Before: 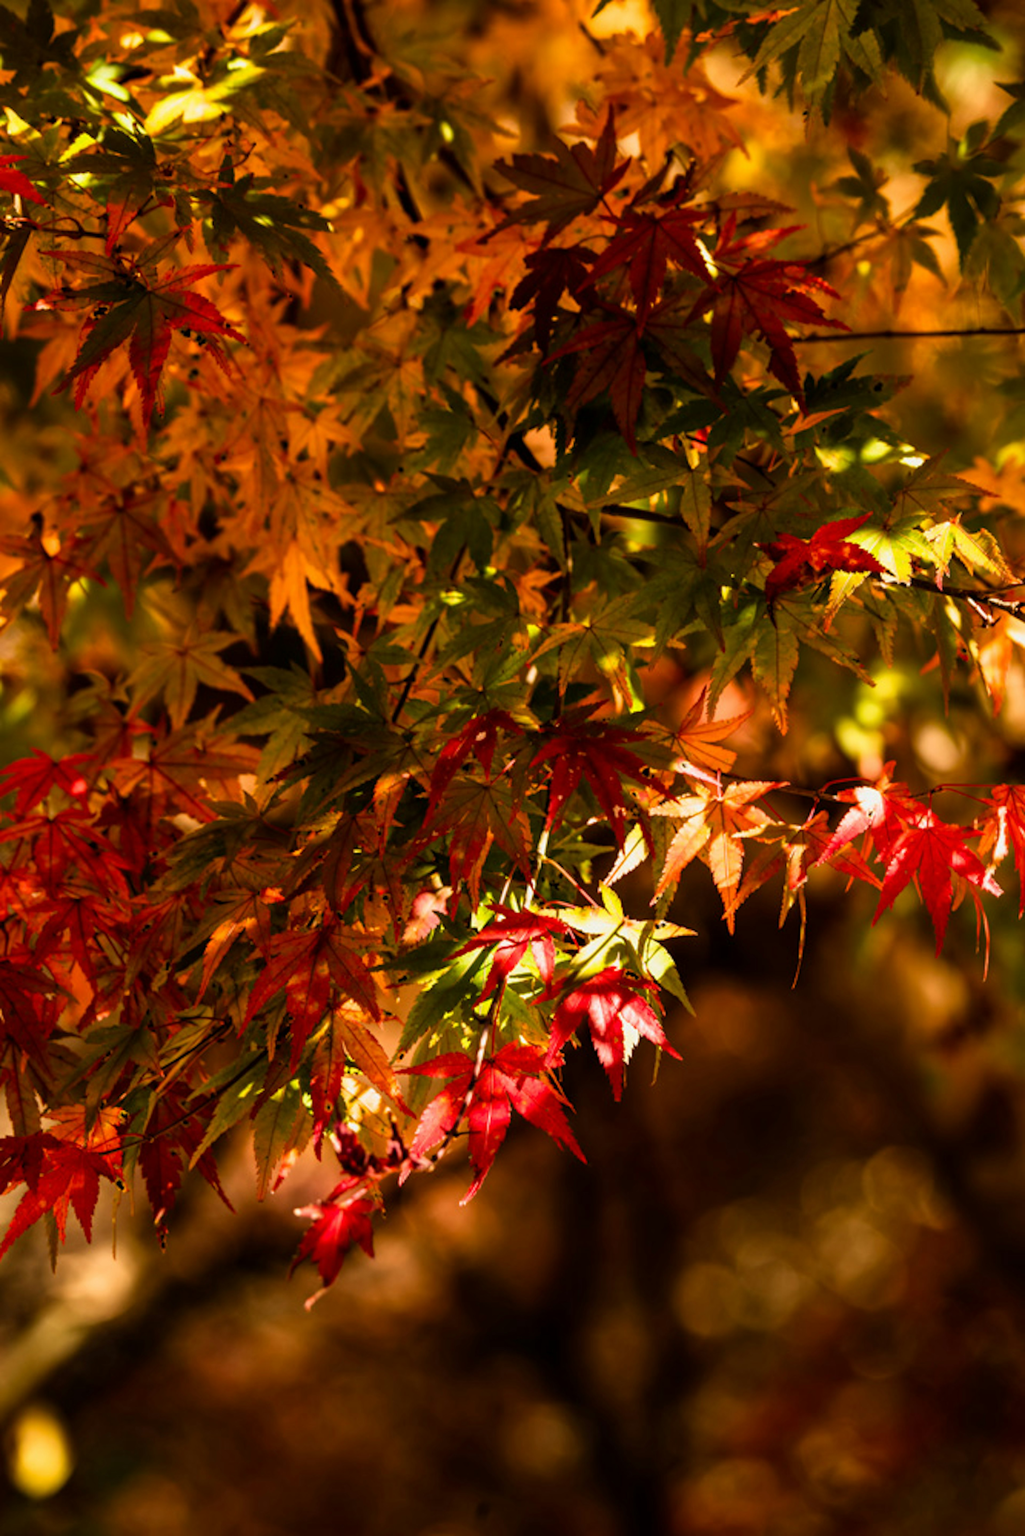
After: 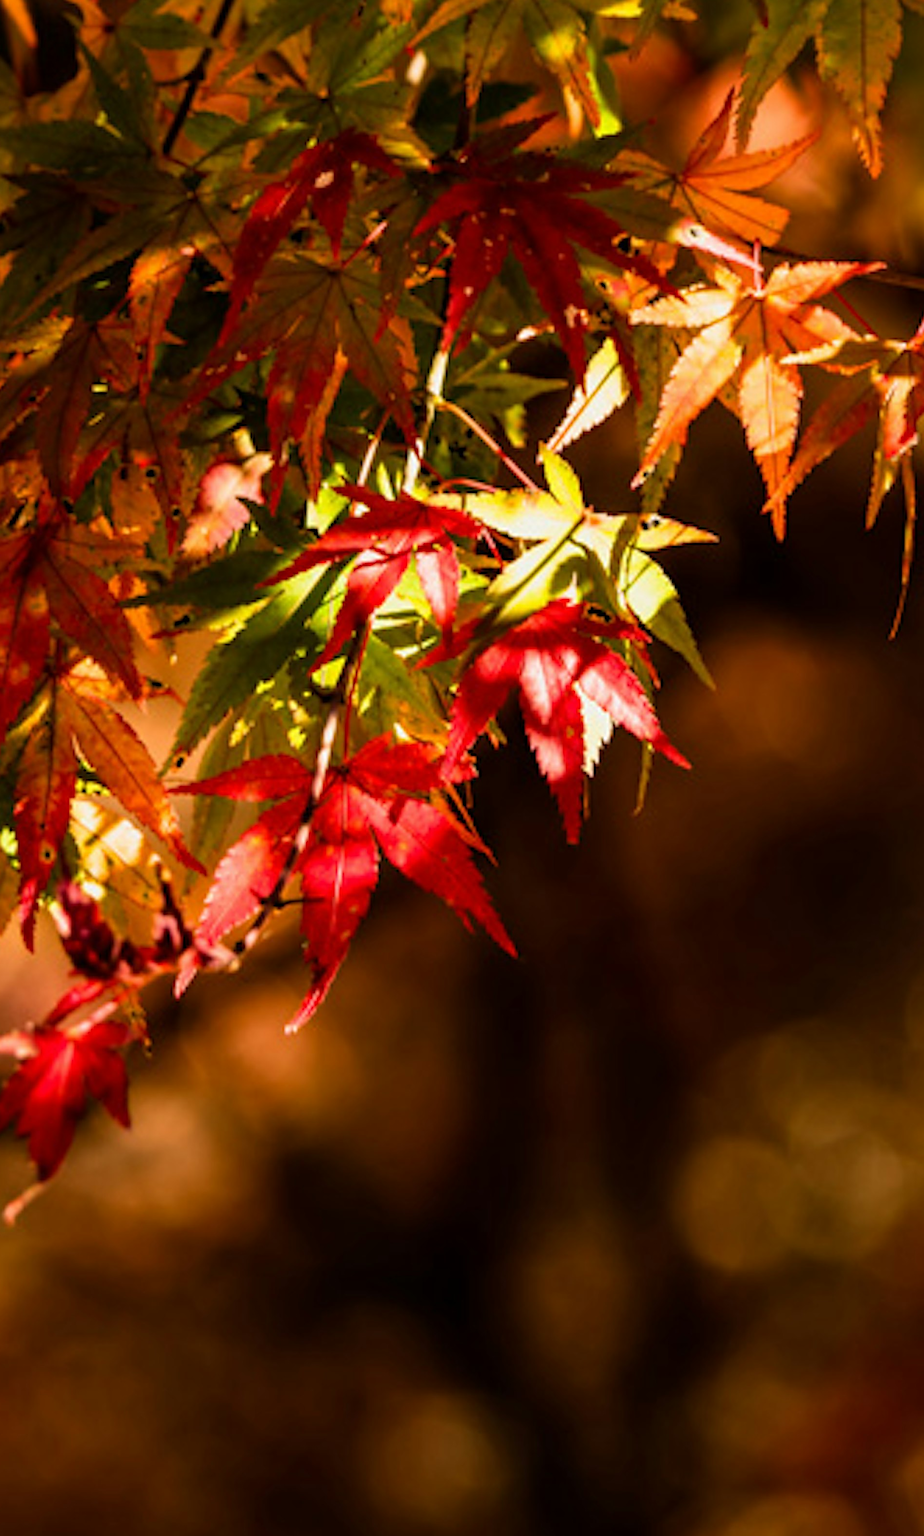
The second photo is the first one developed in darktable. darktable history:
sharpen: on, module defaults
crop: left 29.538%, top 41.531%, right 20.861%, bottom 3.483%
